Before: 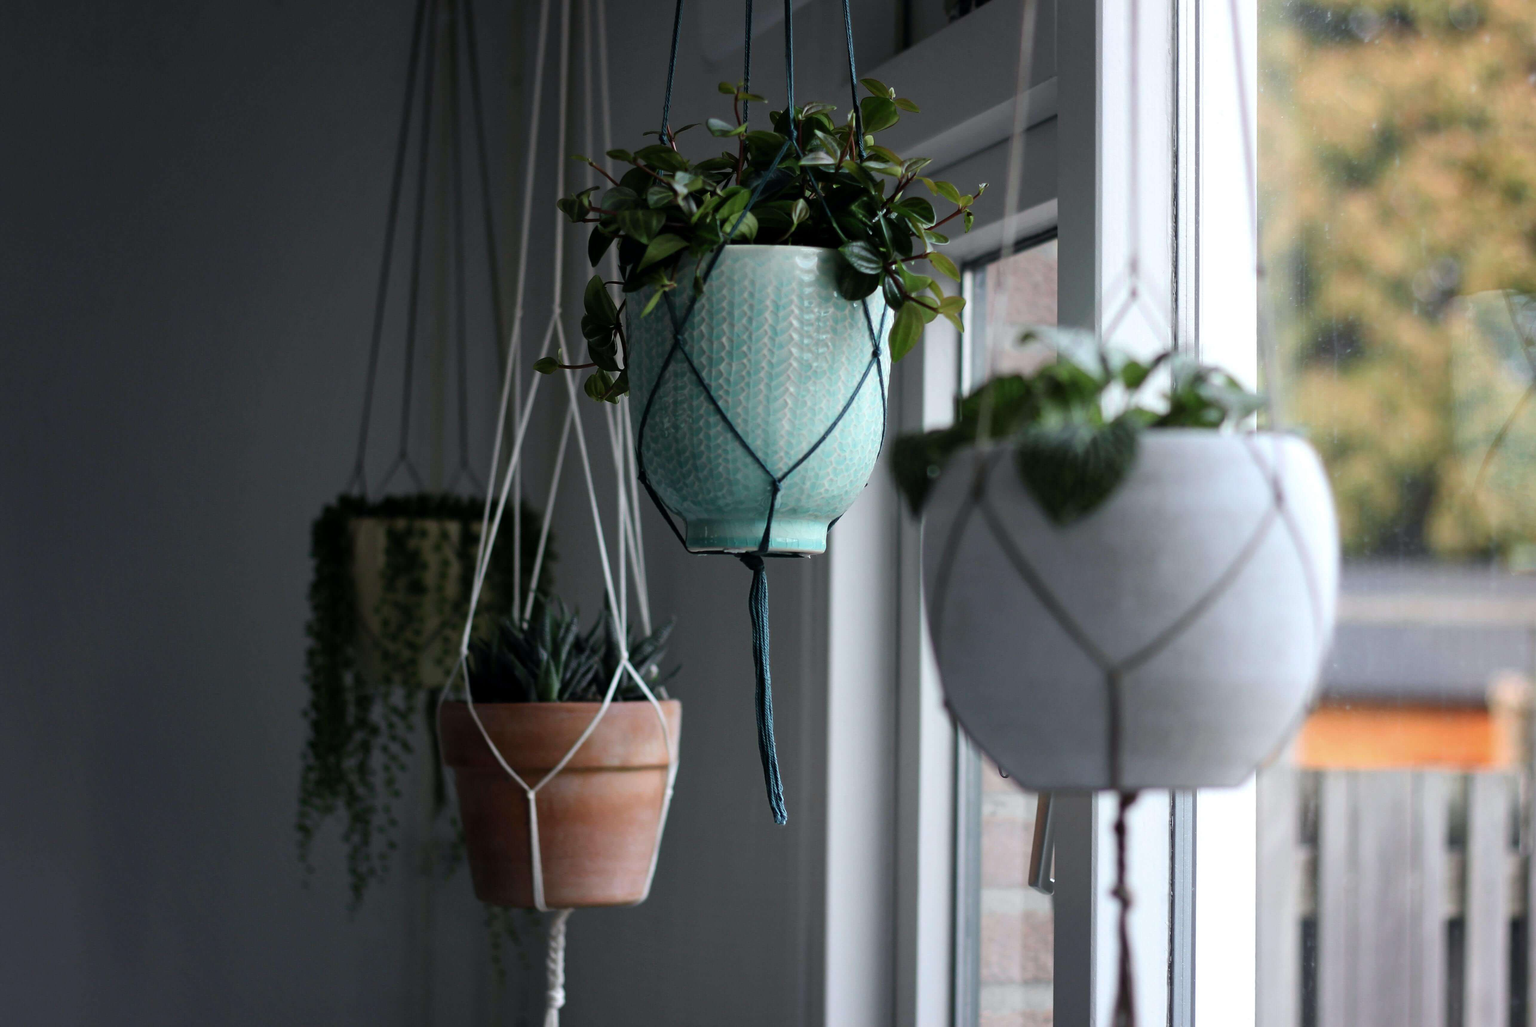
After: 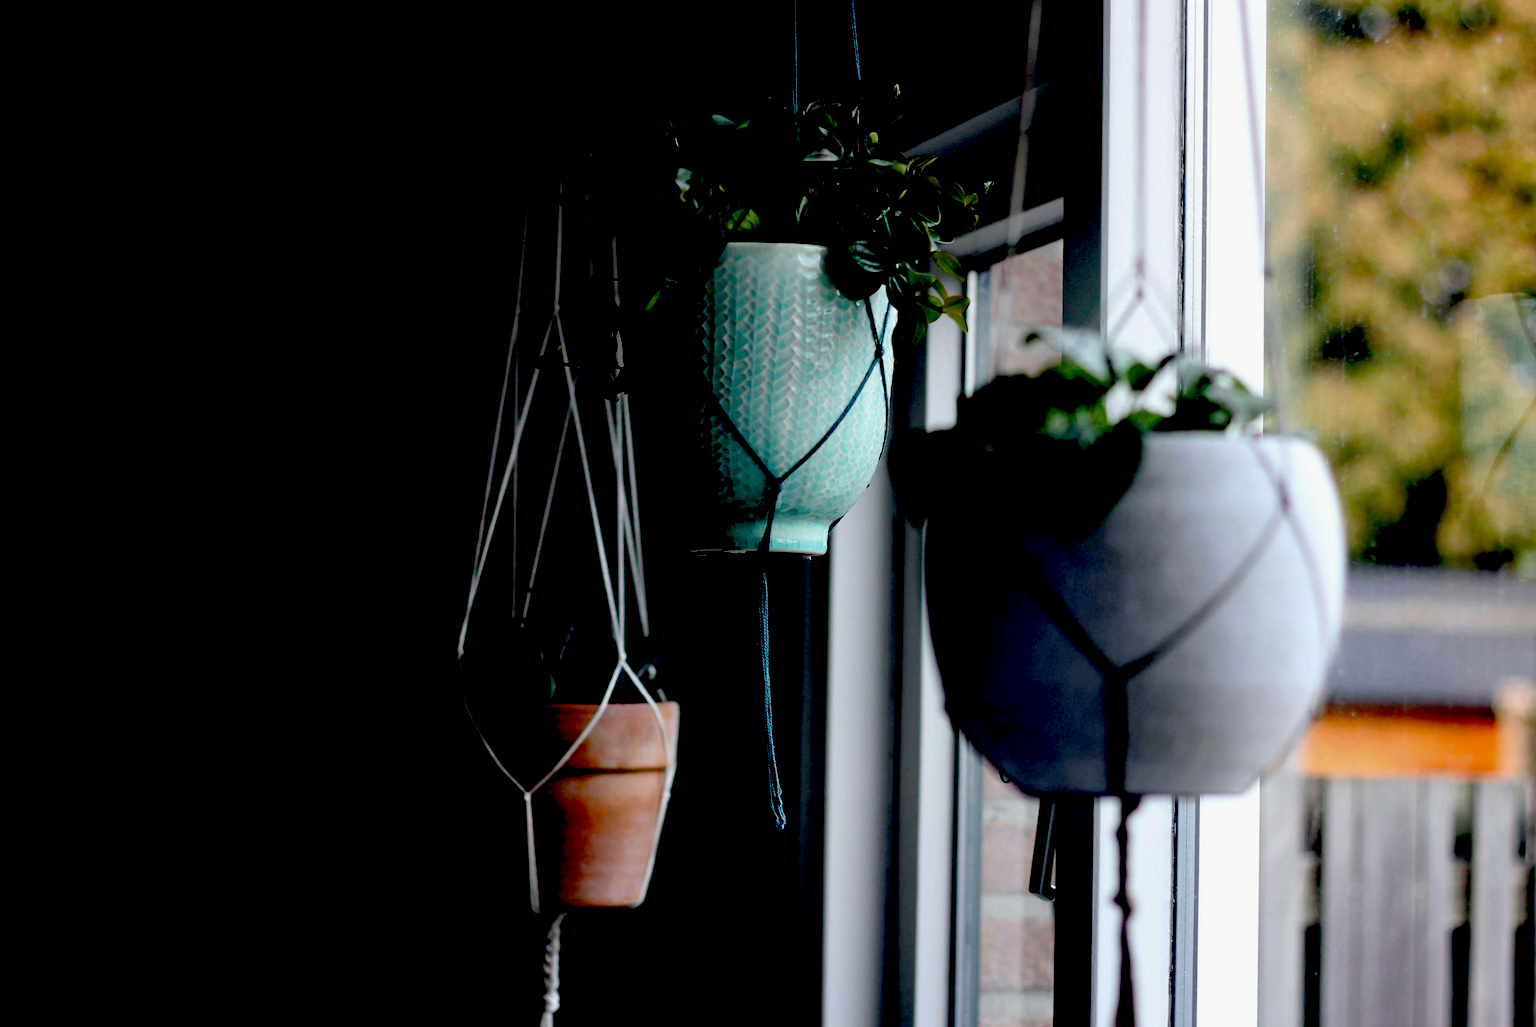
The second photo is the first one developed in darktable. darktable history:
crop and rotate: angle -0.411°
exposure: black level correction 0.099, exposure -0.084 EV, compensate highlight preservation false
